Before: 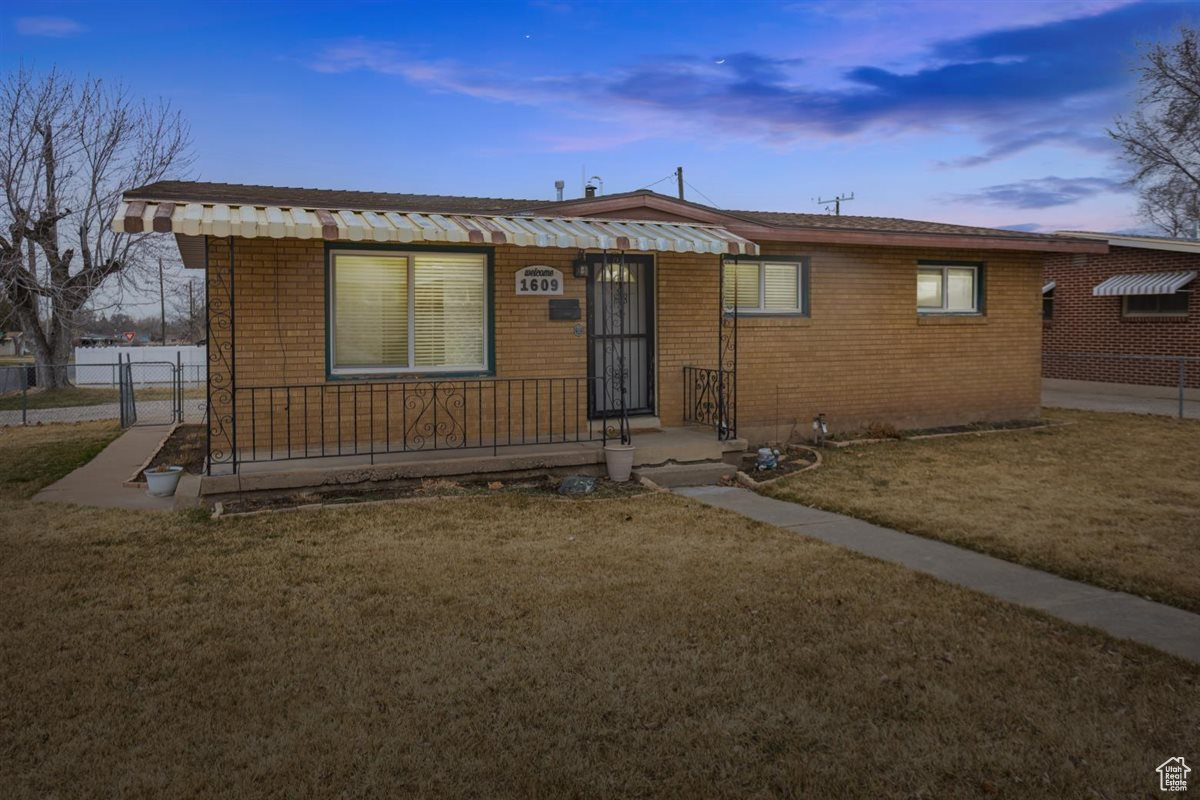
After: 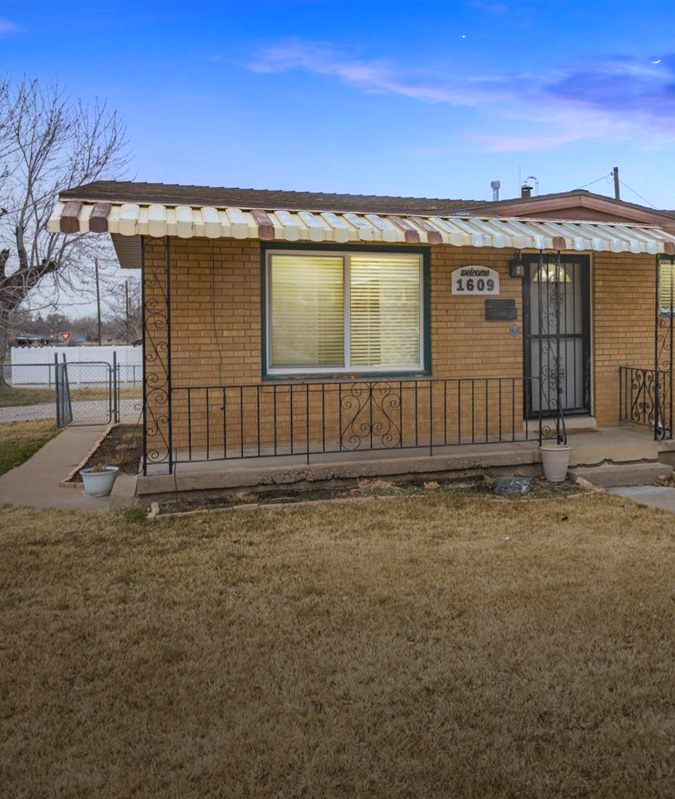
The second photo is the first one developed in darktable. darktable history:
crop: left 5.334%, right 38.415%
exposure: black level correction 0, exposure 0.692 EV, compensate highlight preservation false
